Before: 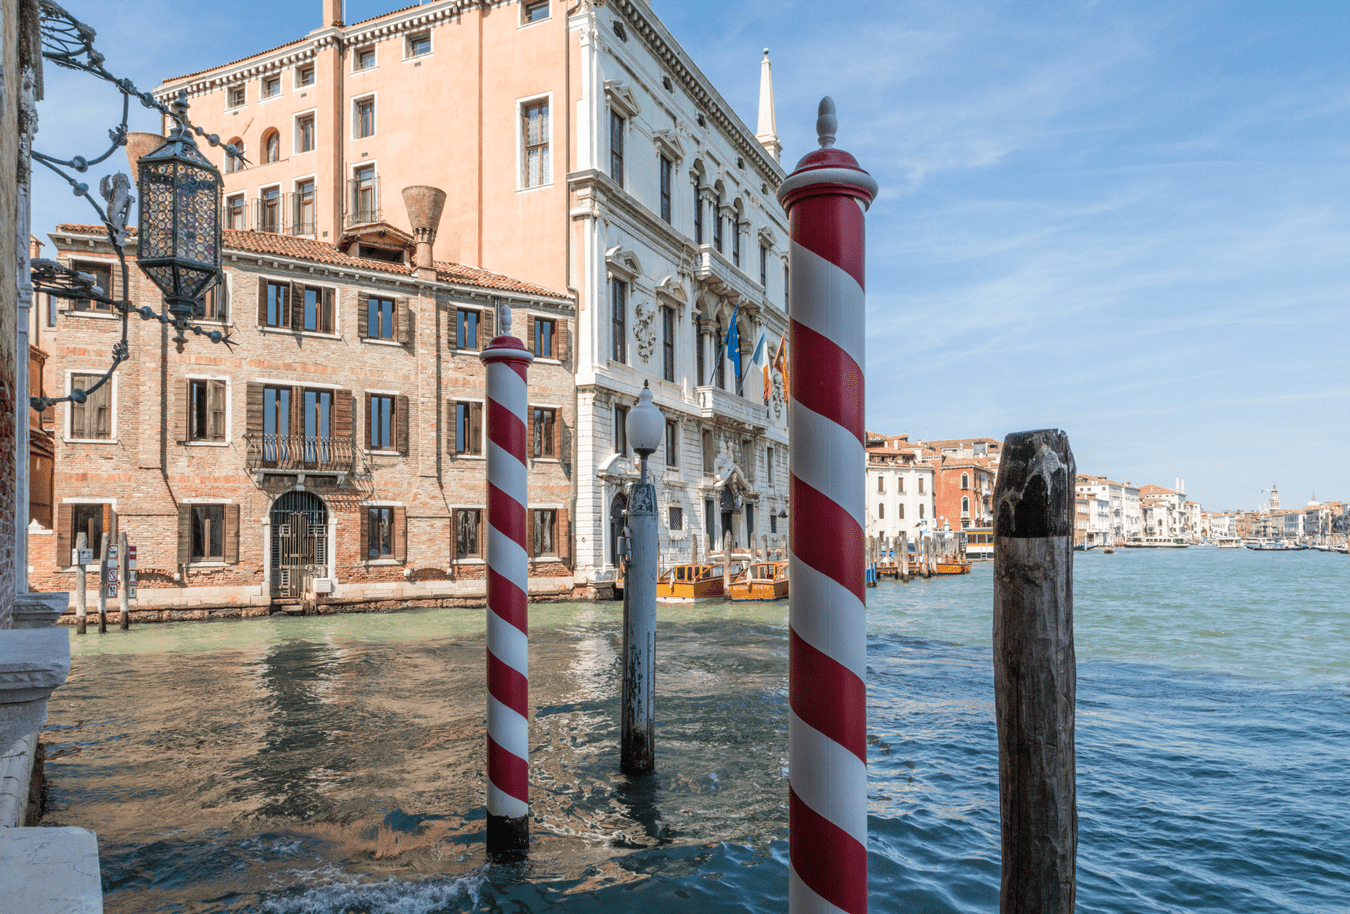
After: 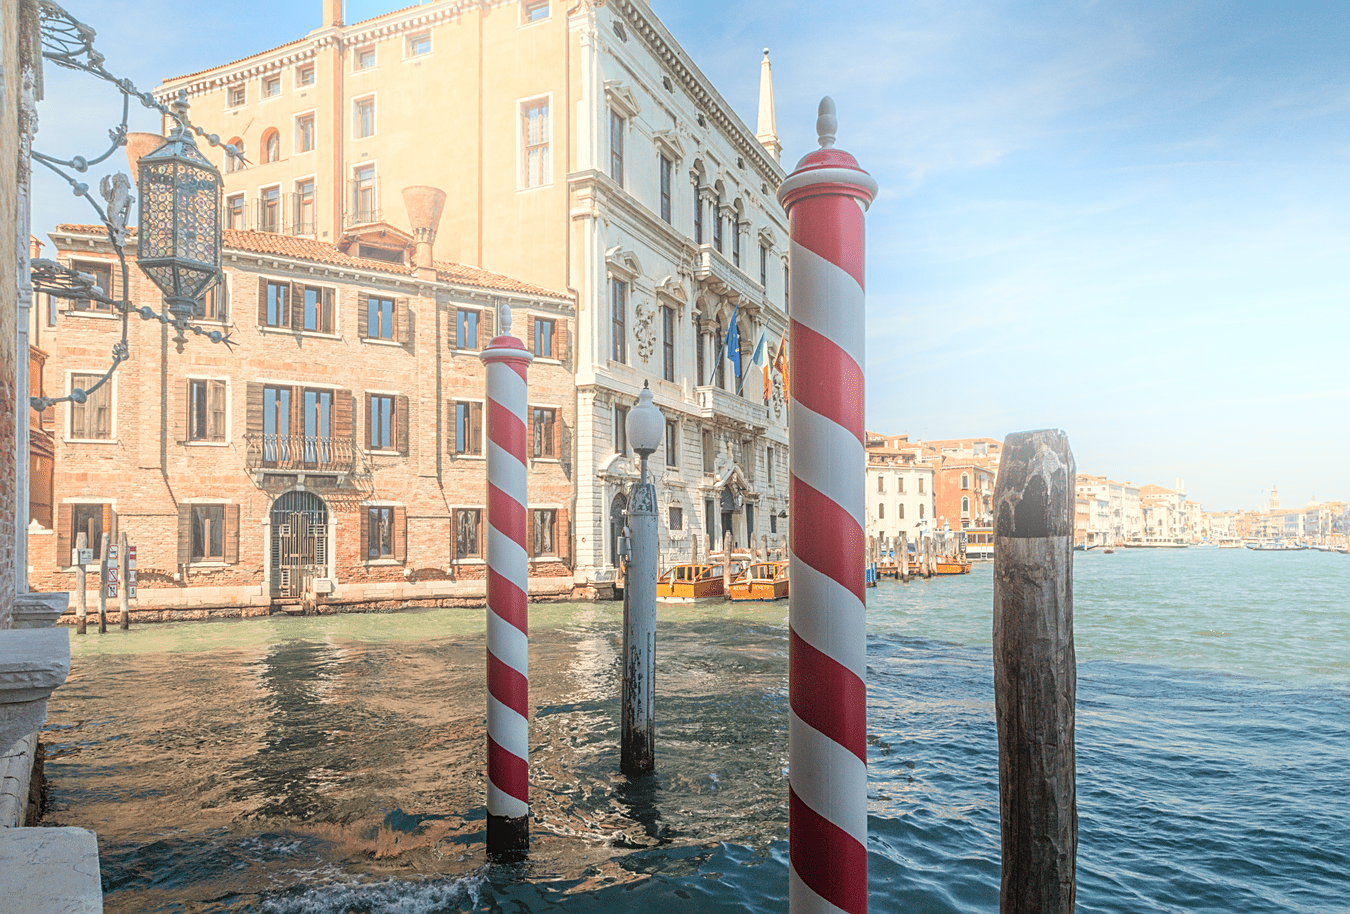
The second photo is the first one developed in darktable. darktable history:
white balance: red 1.045, blue 0.932
bloom: threshold 82.5%, strength 16.25%
sharpen: on, module defaults
